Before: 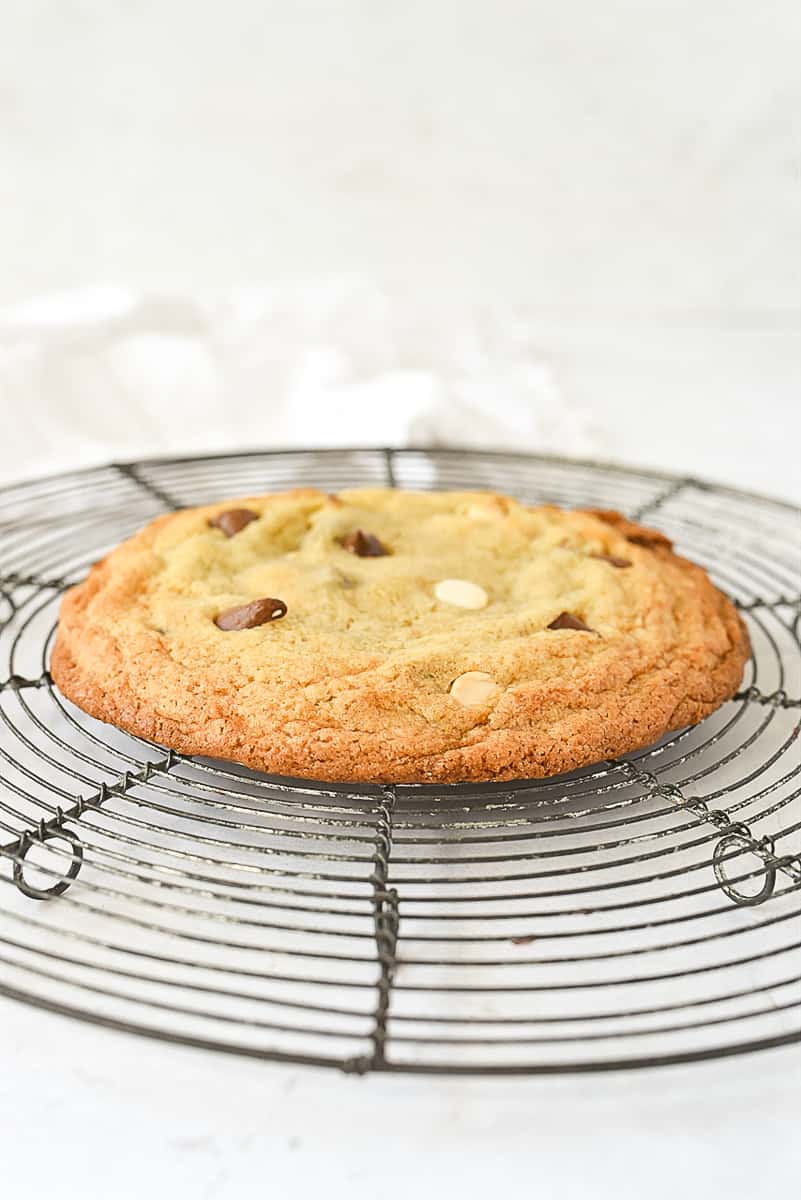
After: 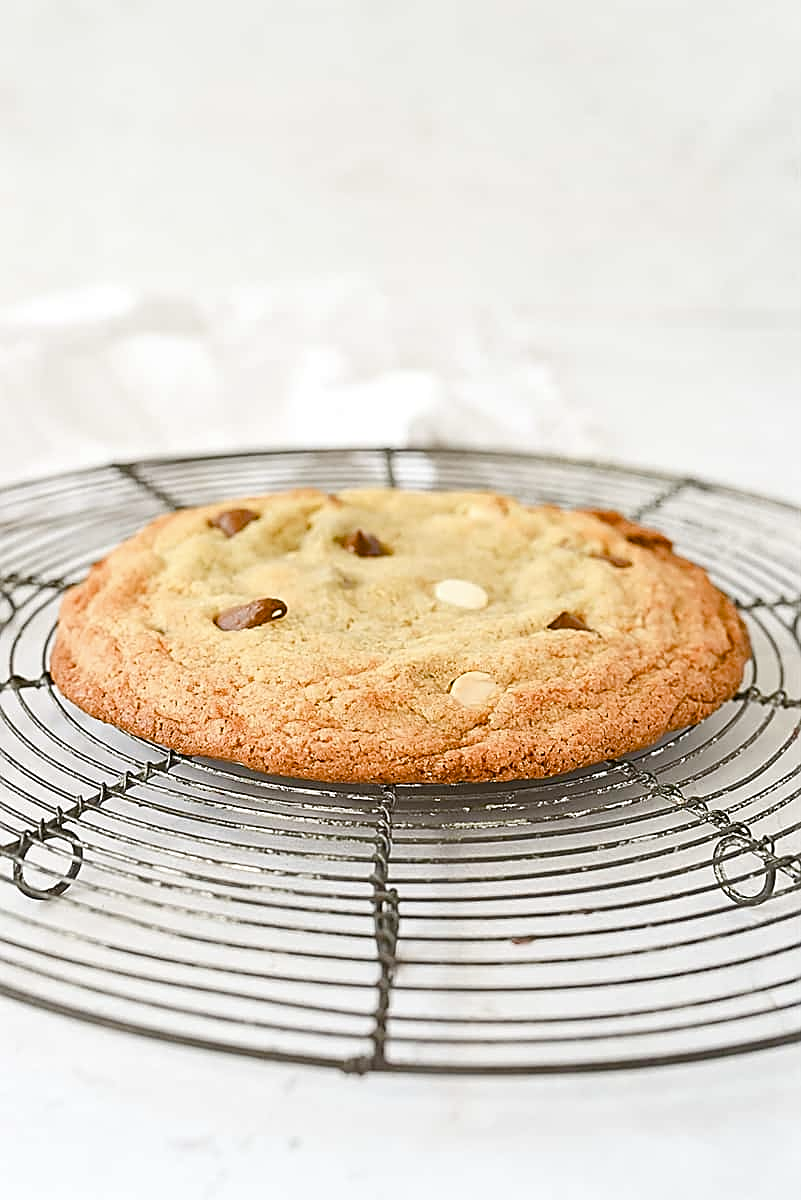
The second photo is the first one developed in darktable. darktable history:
sharpen: on, module defaults
color balance rgb: perceptual saturation grading › global saturation 25.303%, perceptual saturation grading › highlights -50.15%, perceptual saturation grading › shadows 30.969%, global vibrance 9.432%
